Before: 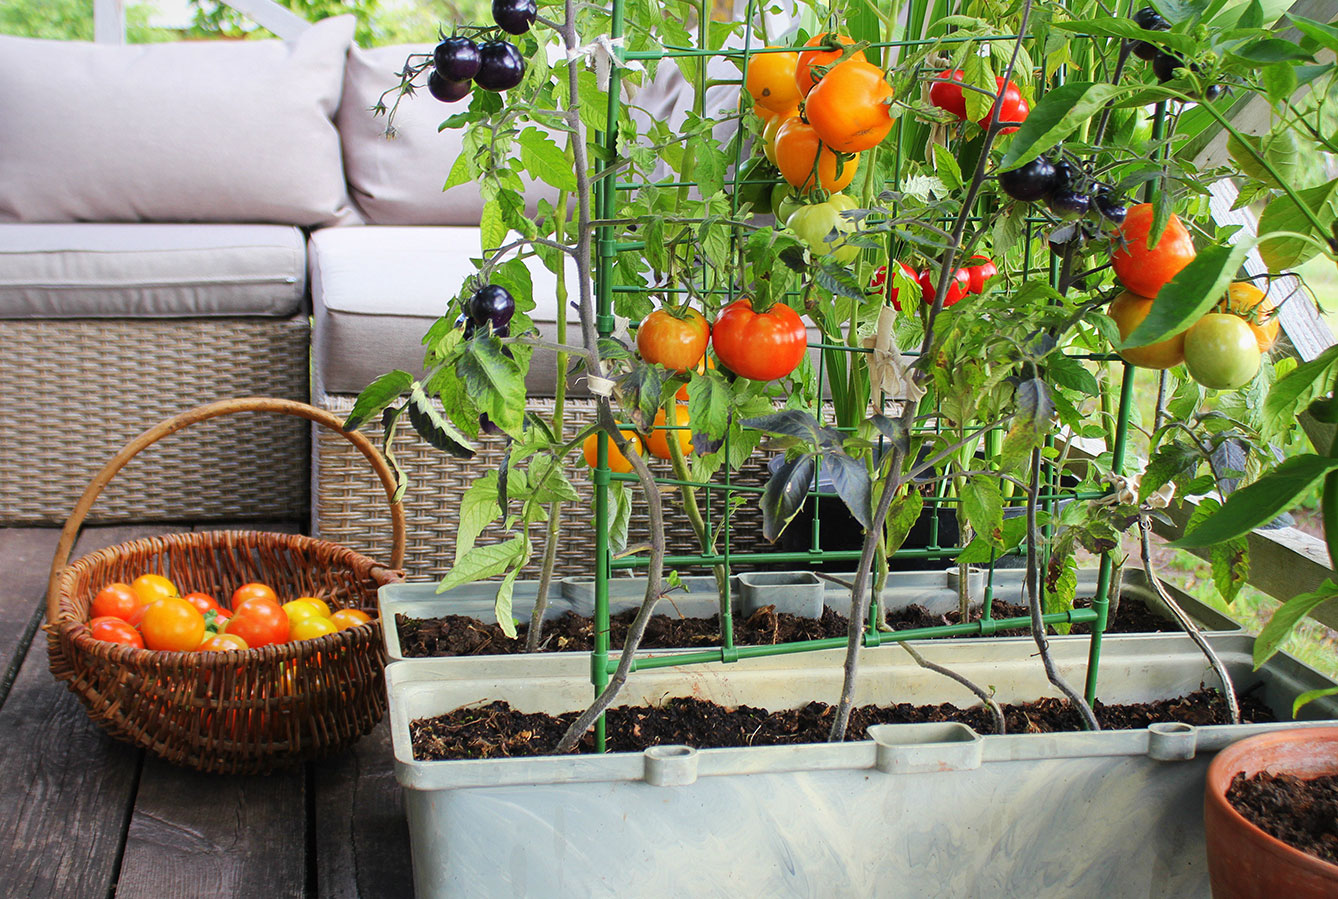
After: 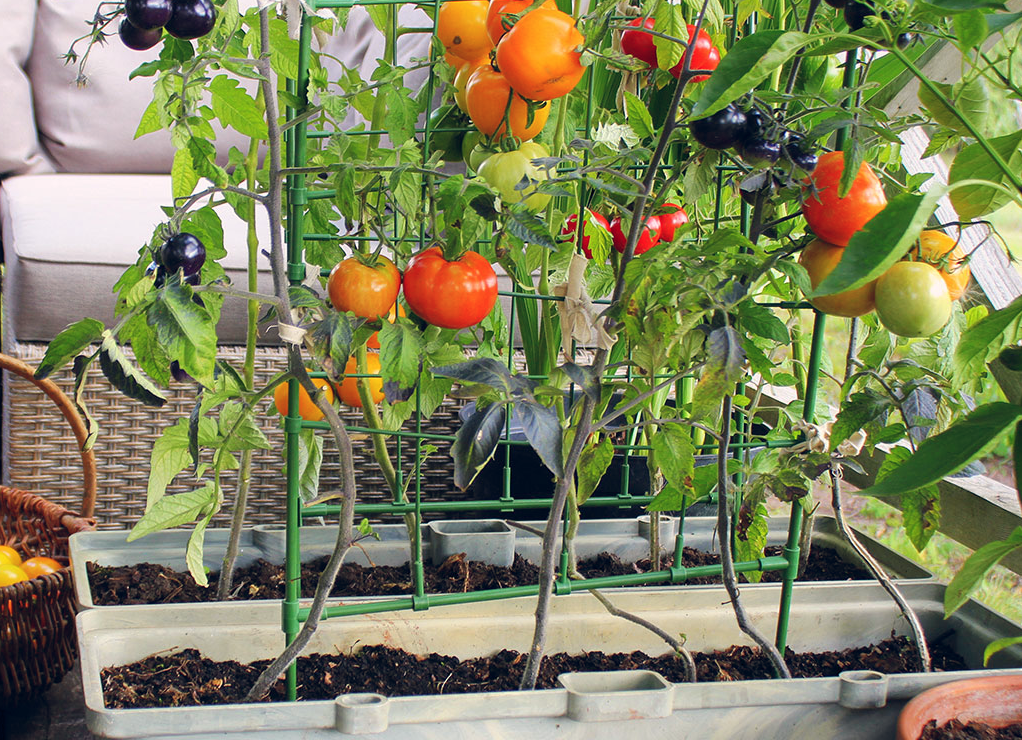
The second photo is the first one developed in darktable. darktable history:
crop: left 23.095%, top 5.827%, bottom 11.854%
color balance rgb: shadows lift › hue 87.51°, highlights gain › chroma 1.62%, highlights gain › hue 55.1°, global offset › chroma 0.1%, global offset › hue 253.66°, linear chroma grading › global chroma 0.5%
